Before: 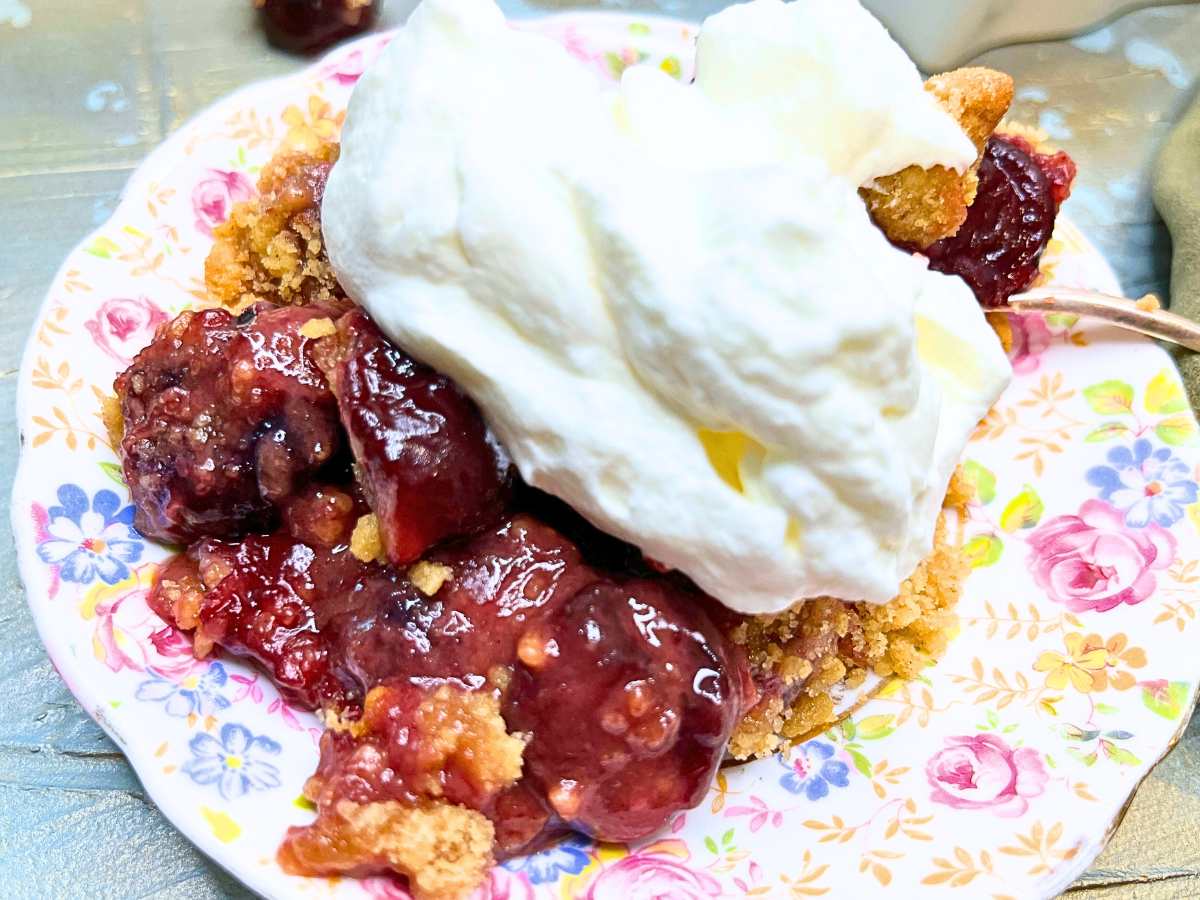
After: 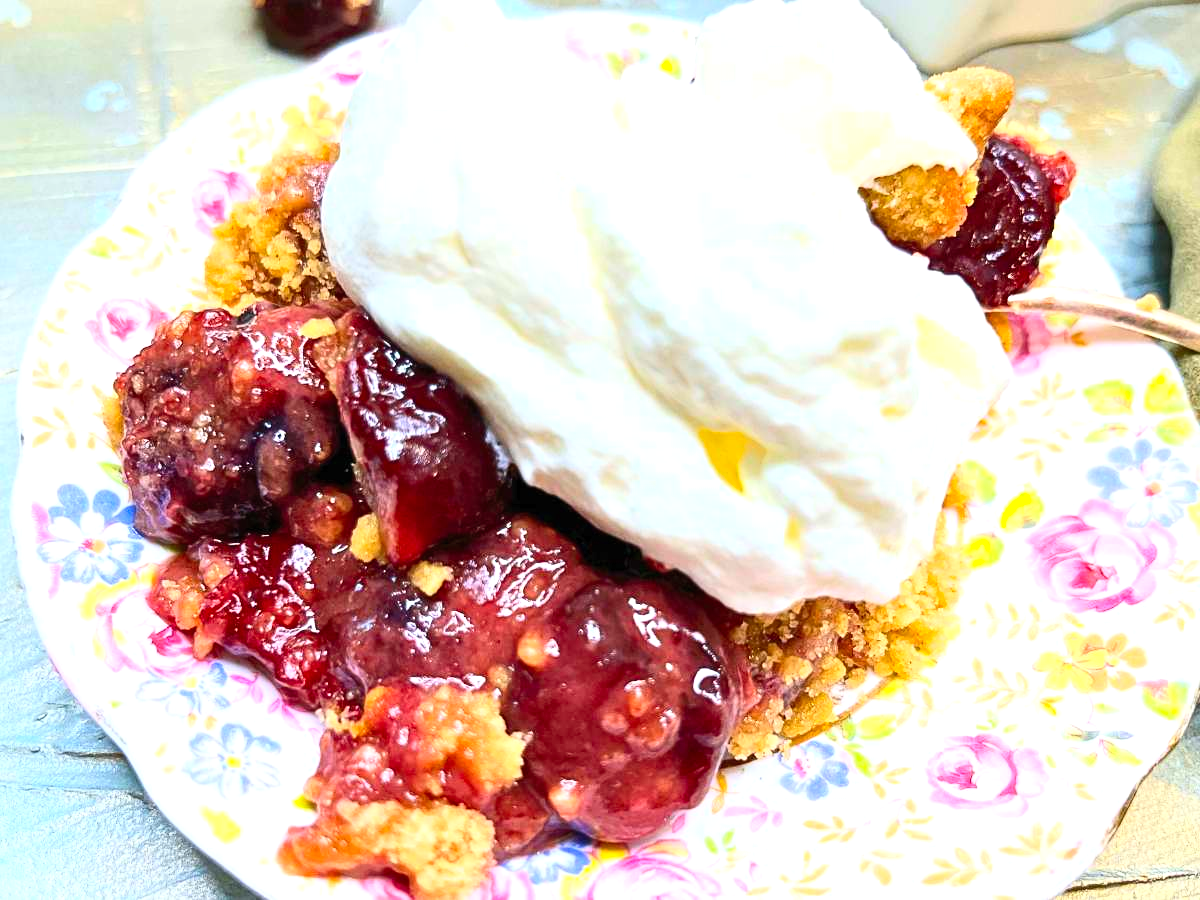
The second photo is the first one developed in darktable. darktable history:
levels: levels [0, 0.476, 0.951]
contrast brightness saturation: contrast 0.205, brightness 0.156, saturation 0.226
